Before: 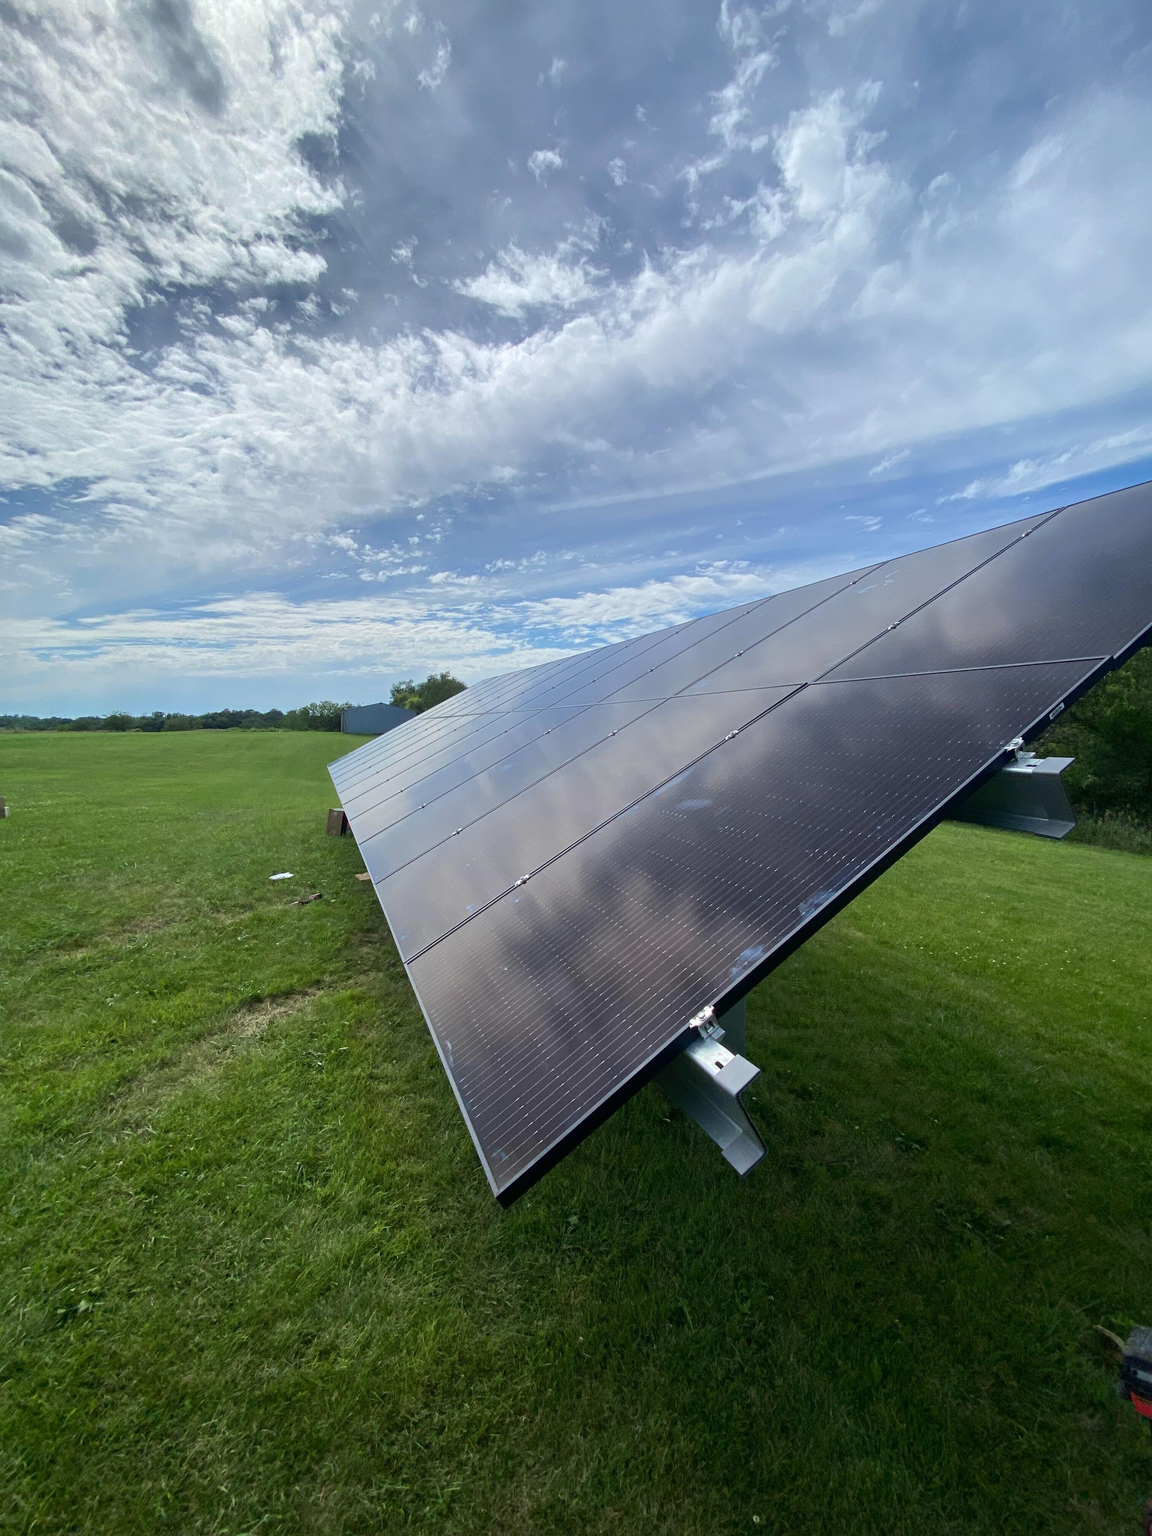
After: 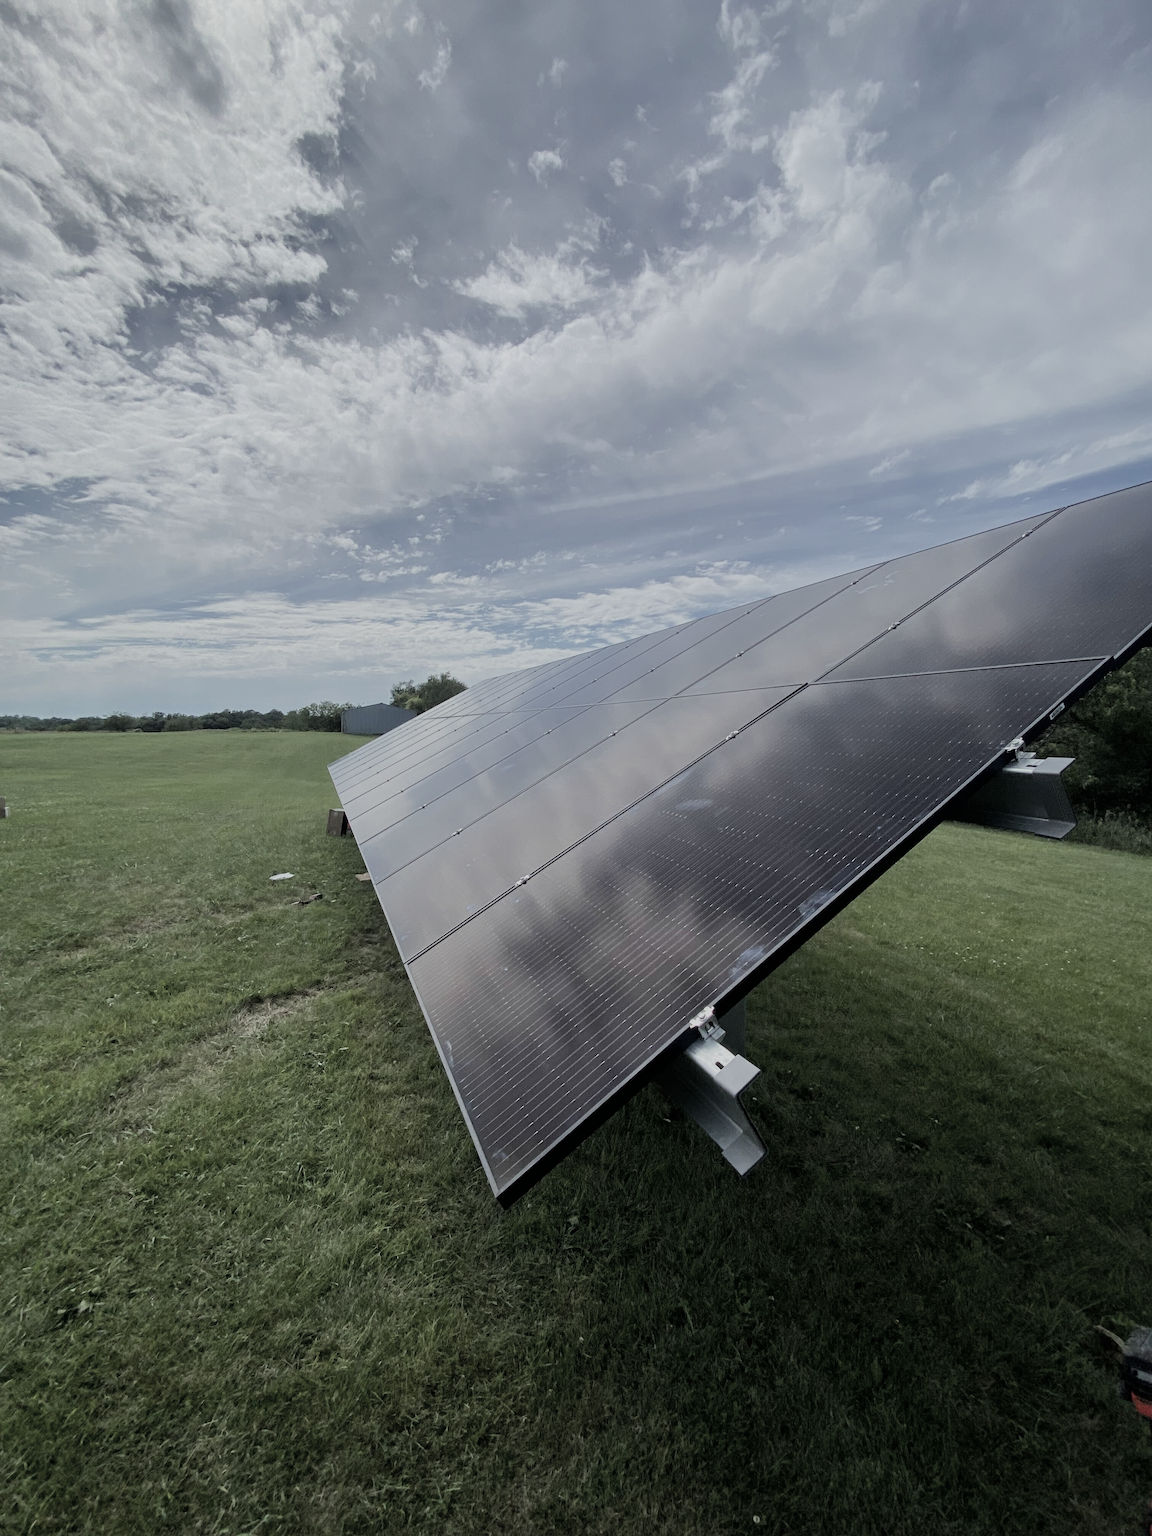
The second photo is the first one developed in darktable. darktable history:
color zones: curves: ch0 [(0, 0.6) (0.129, 0.508) (0.193, 0.483) (0.429, 0.5) (0.571, 0.5) (0.714, 0.5) (0.857, 0.5) (1, 0.6)]; ch1 [(0, 0.481) (0.112, 0.245) (0.213, 0.223) (0.429, 0.233) (0.571, 0.231) (0.683, 0.242) (0.857, 0.296) (1, 0.481)]
filmic rgb: black relative exposure -7.65 EV, white relative exposure 4.56 EV, hardness 3.61
